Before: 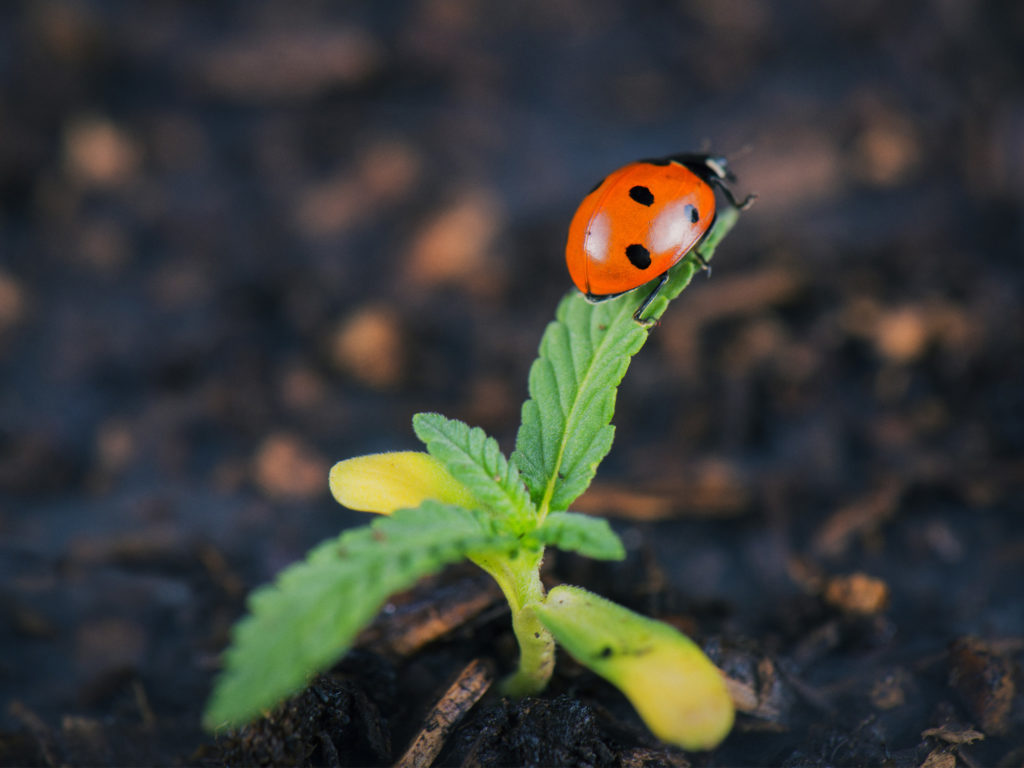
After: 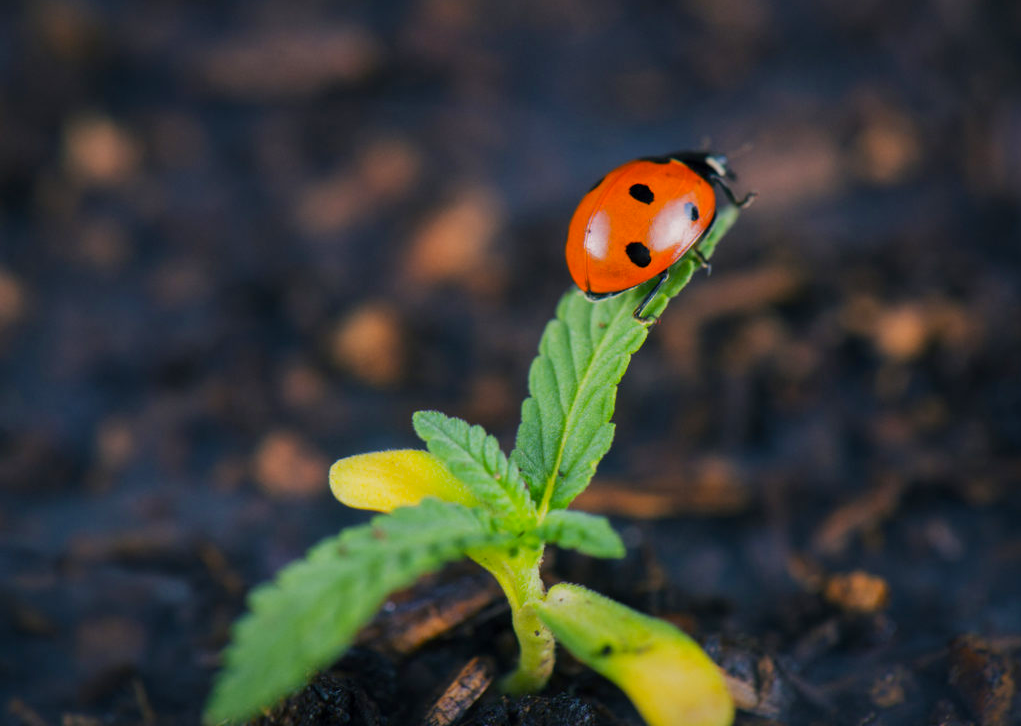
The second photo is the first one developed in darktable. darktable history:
exposure: black level correction 0.001, compensate exposure bias true, compensate highlight preservation false
crop: top 0.307%, right 0.258%, bottom 5.108%
color balance rgb: highlights gain › chroma 0.137%, highlights gain › hue 331.68°, linear chroma grading › shadows -2.281%, linear chroma grading › highlights -14.943%, linear chroma grading › global chroma -9.489%, linear chroma grading › mid-tones -10.232%, perceptual saturation grading › global saturation 36.544%, global vibrance 20%
